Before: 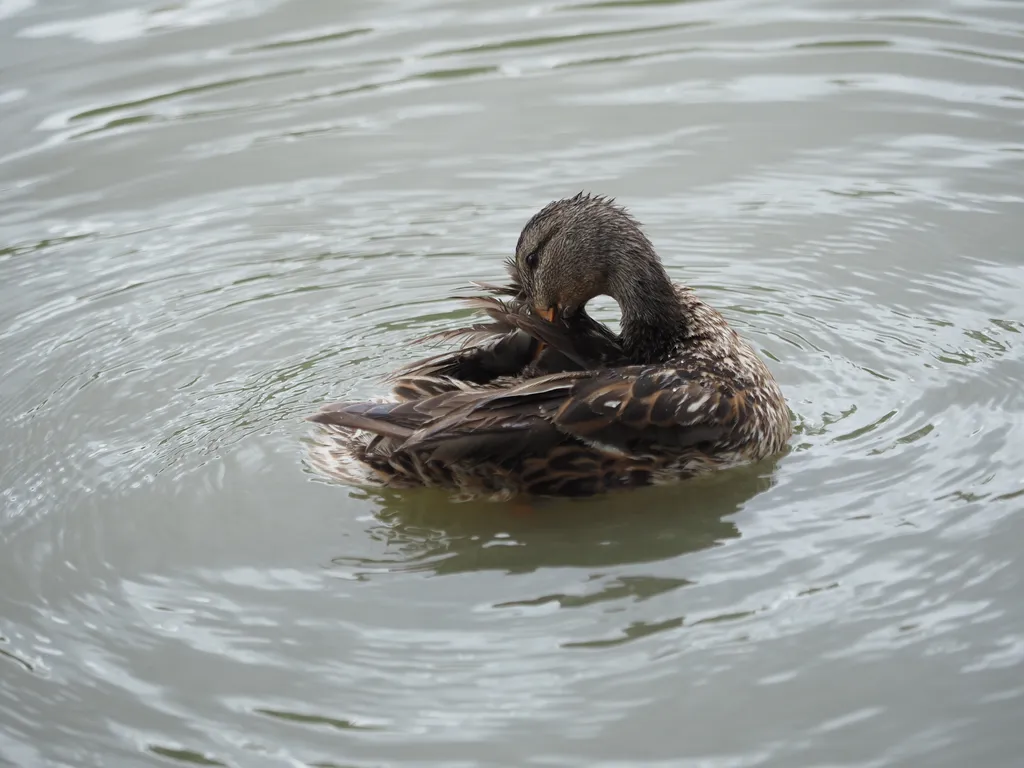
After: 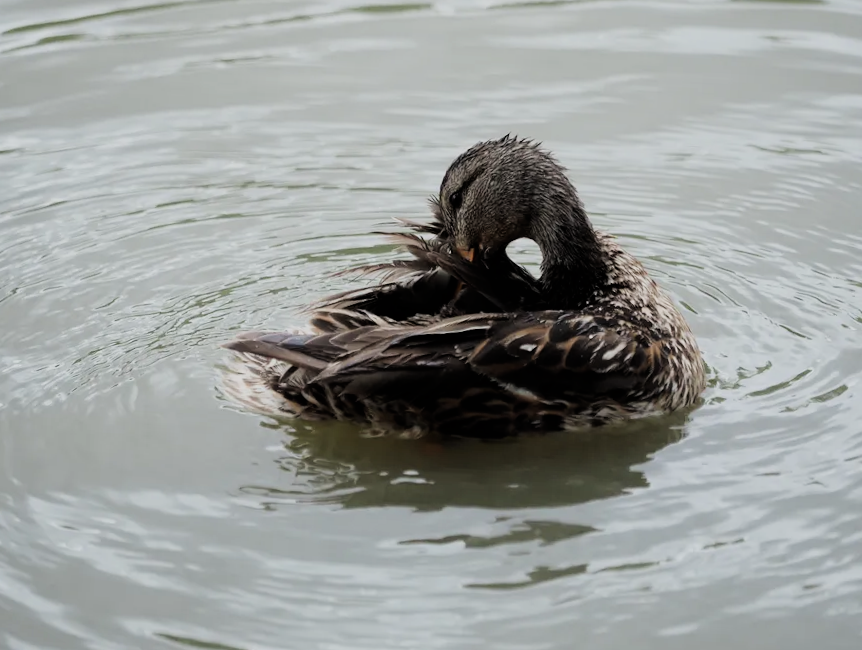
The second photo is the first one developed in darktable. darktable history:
crop and rotate: angle -3.09°, left 5.192%, top 5.199%, right 4.672%, bottom 4.173%
filmic rgb: black relative exposure -7.5 EV, white relative exposure 5 EV, hardness 3.32, contrast 1.298
